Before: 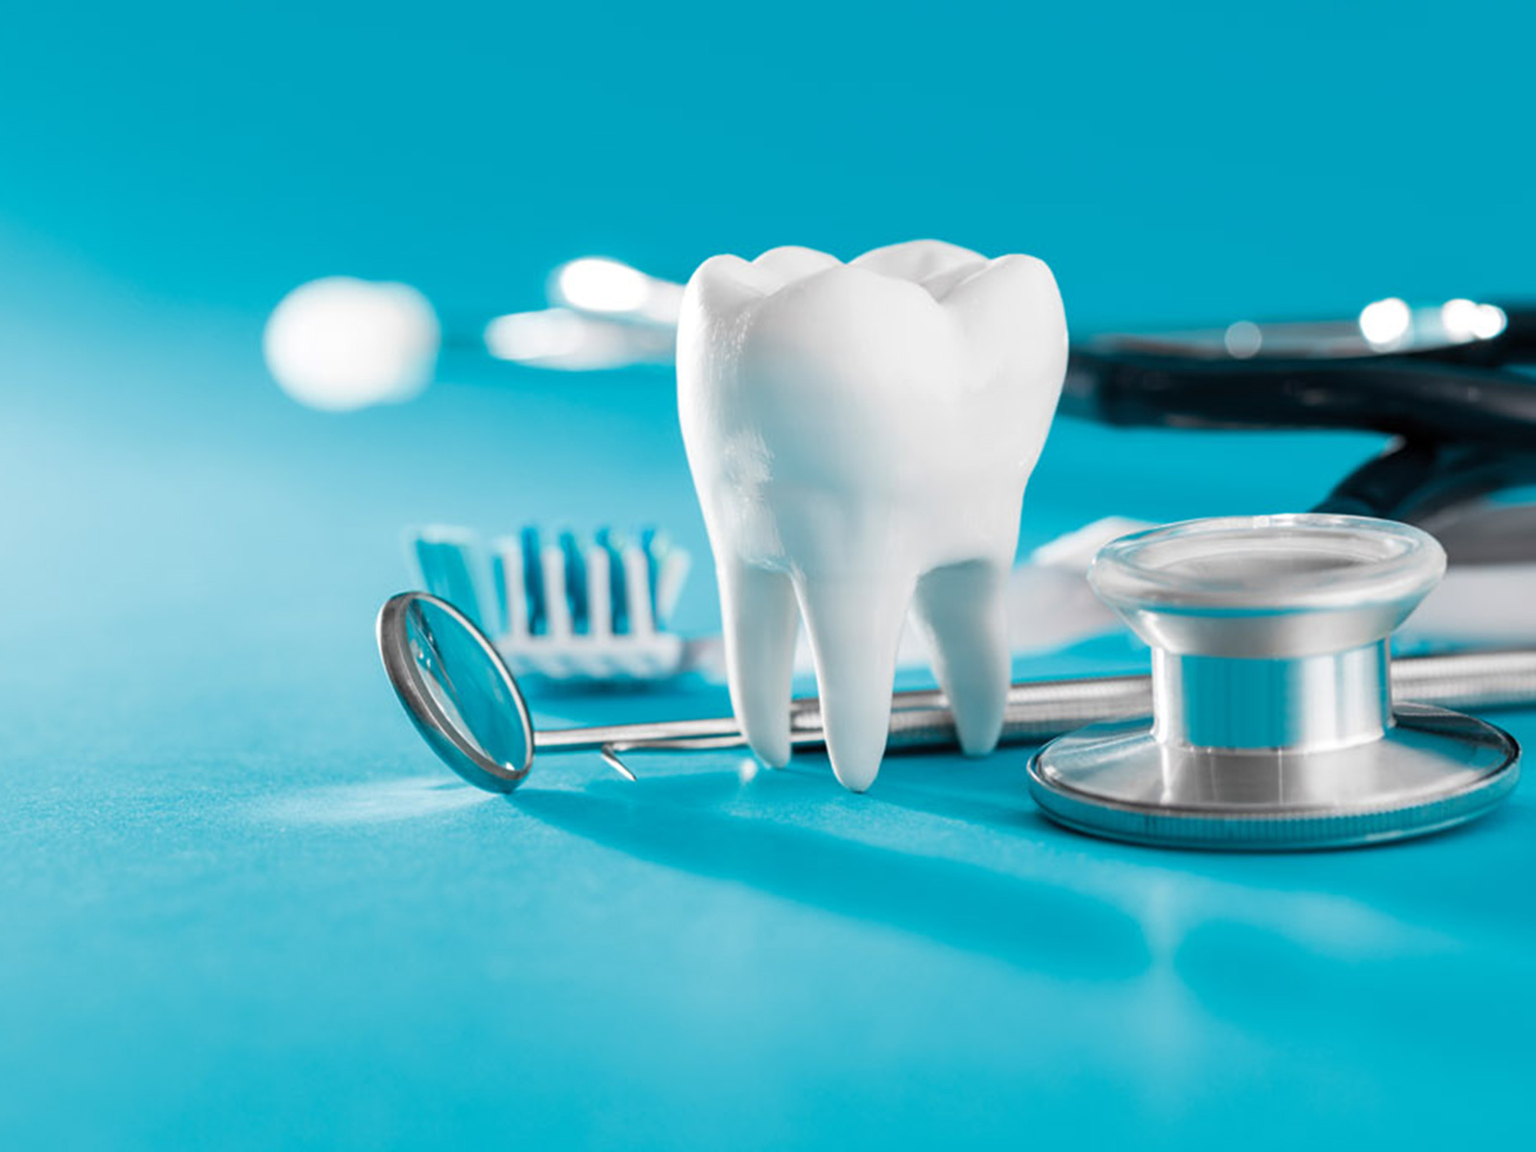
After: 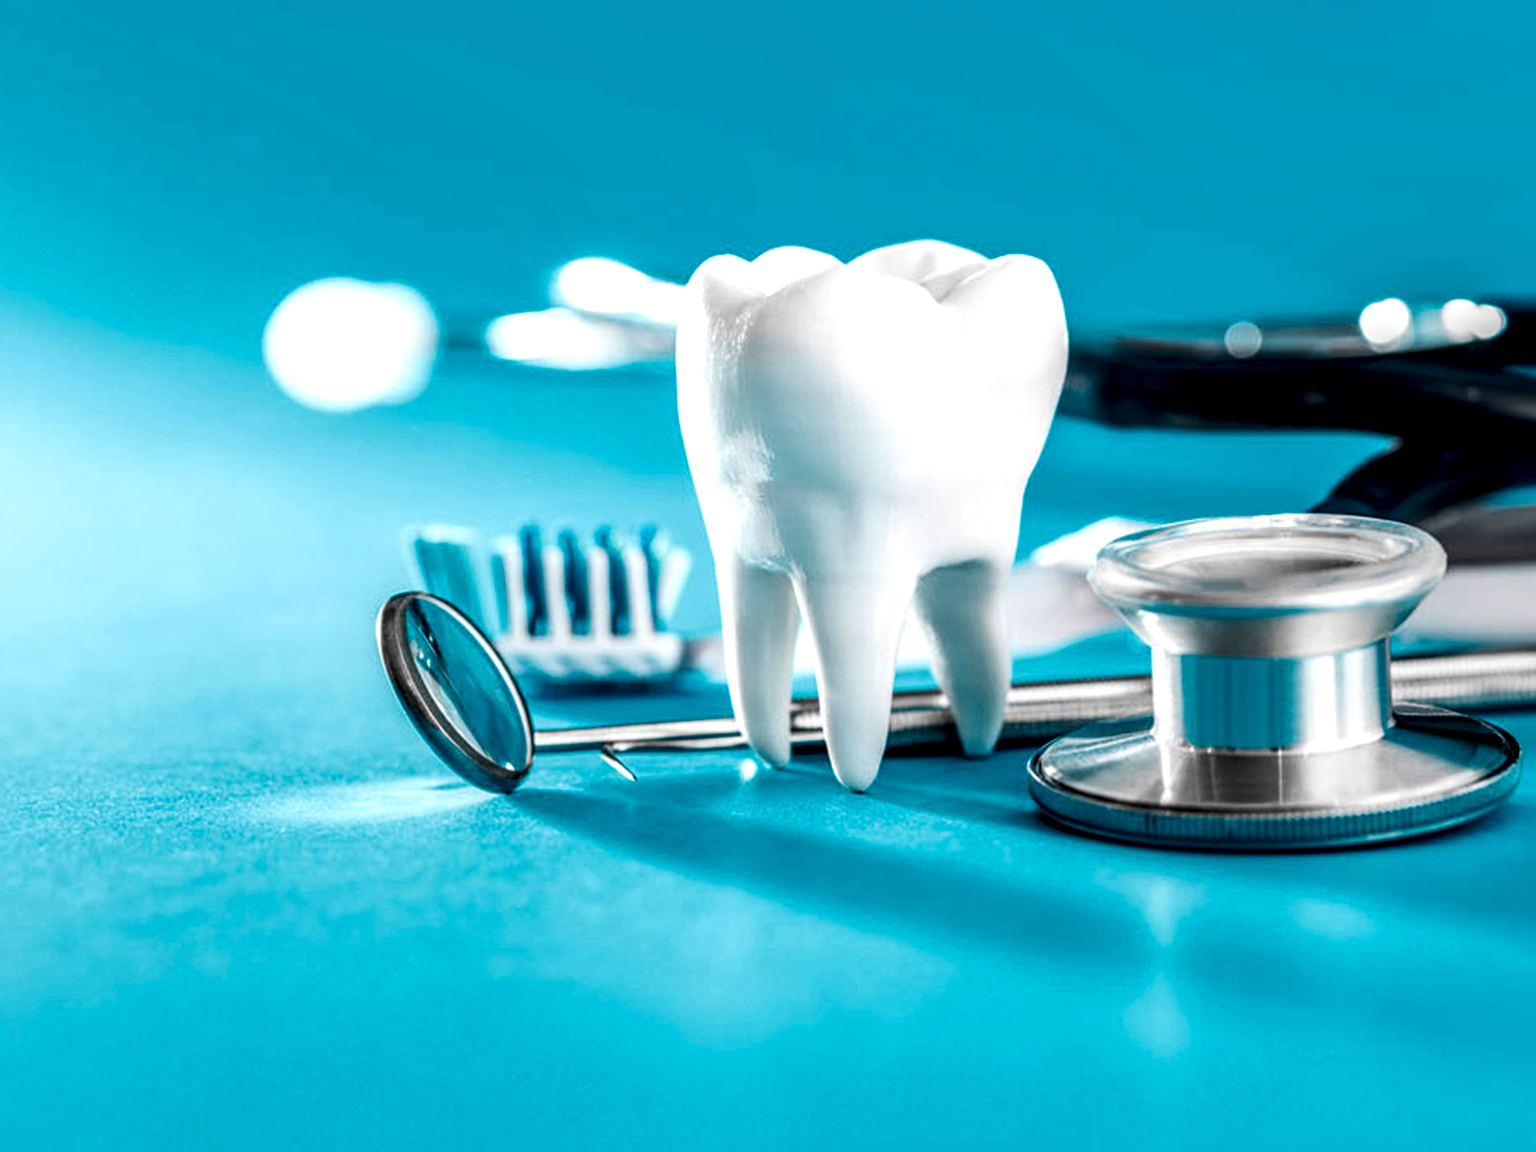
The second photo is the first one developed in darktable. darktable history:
local contrast: highlights 0%, shadows 0%, detail 182%
contrast brightness saturation: contrast 0.19, brightness -0.11, saturation 0.21
